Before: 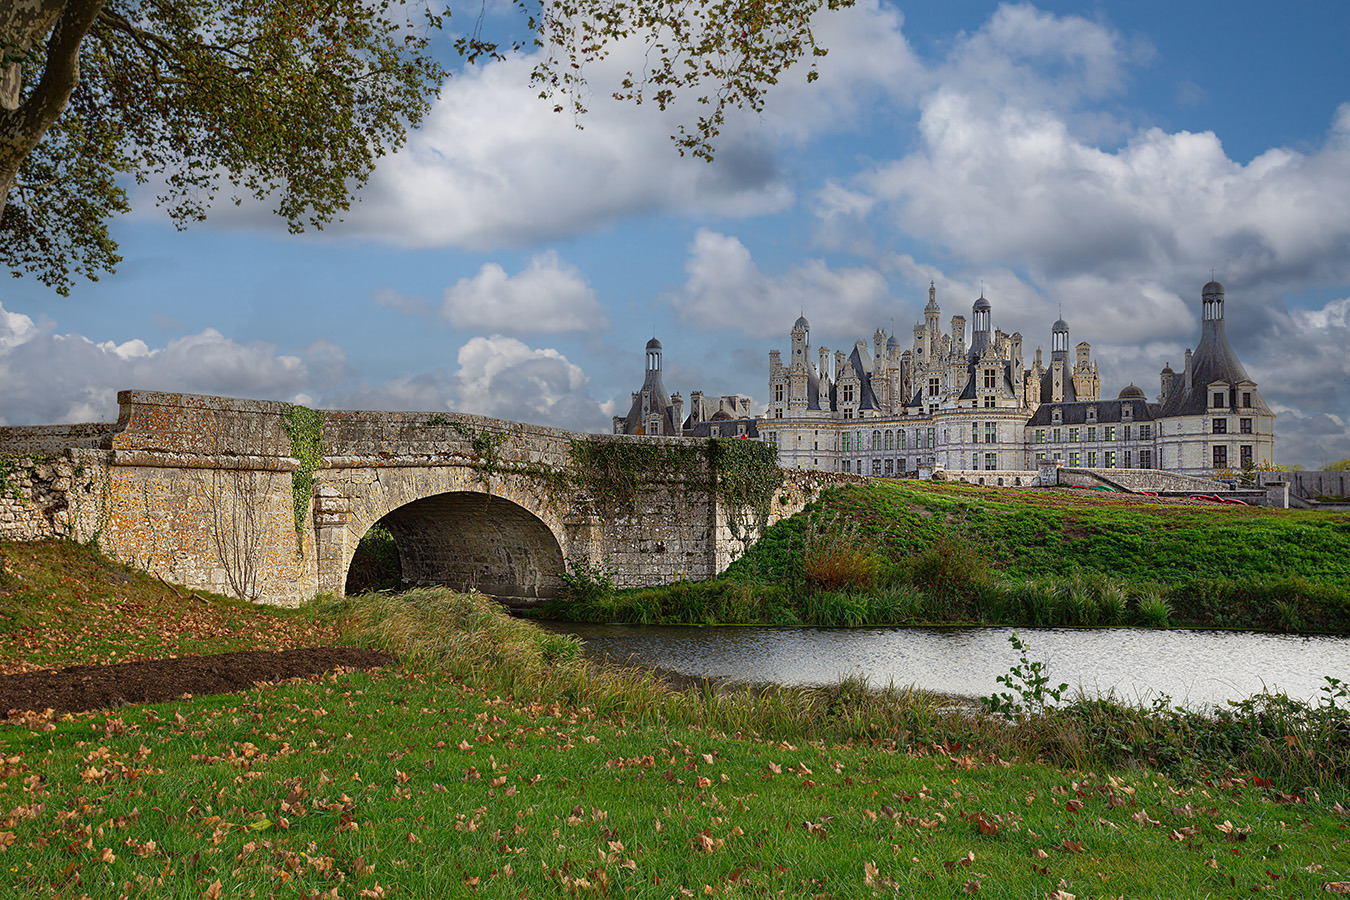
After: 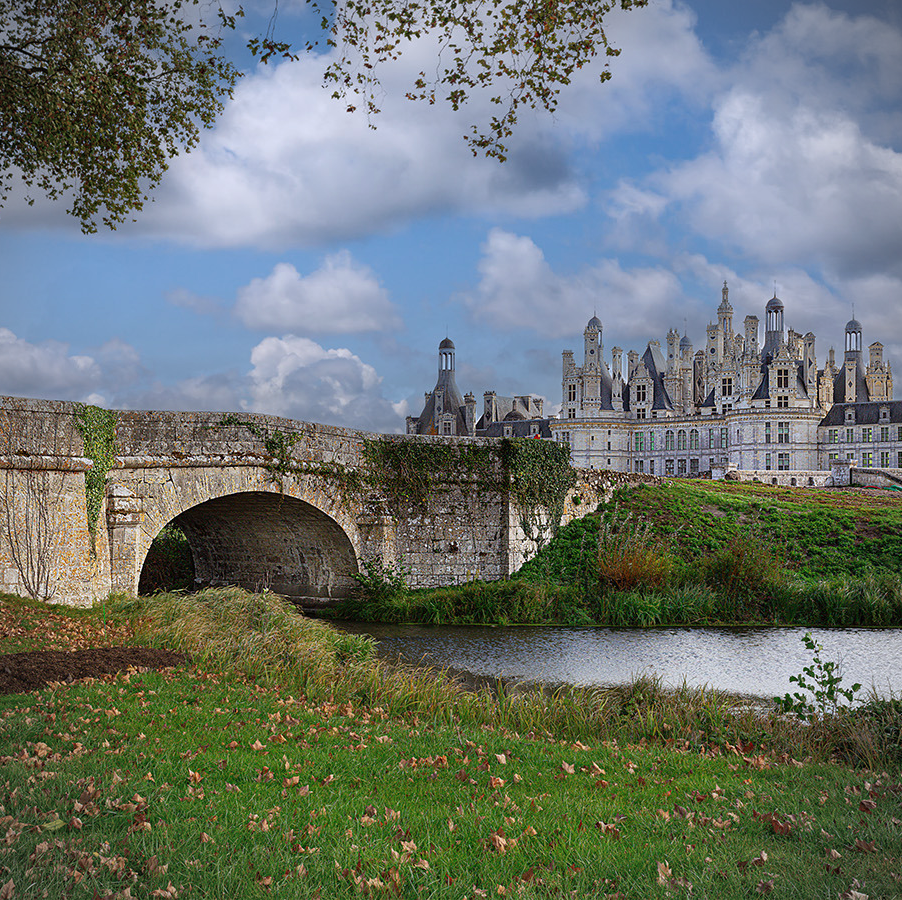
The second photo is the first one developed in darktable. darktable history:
crop: left 15.381%, right 17.759%
vignetting: fall-off start 91.1%
shadows and highlights: shadows 37.83, highlights -27.76, soften with gaussian
color calibration: gray › normalize channels true, illuminant as shot in camera, x 0.358, y 0.373, temperature 4628.91 K, gamut compression 0.011
